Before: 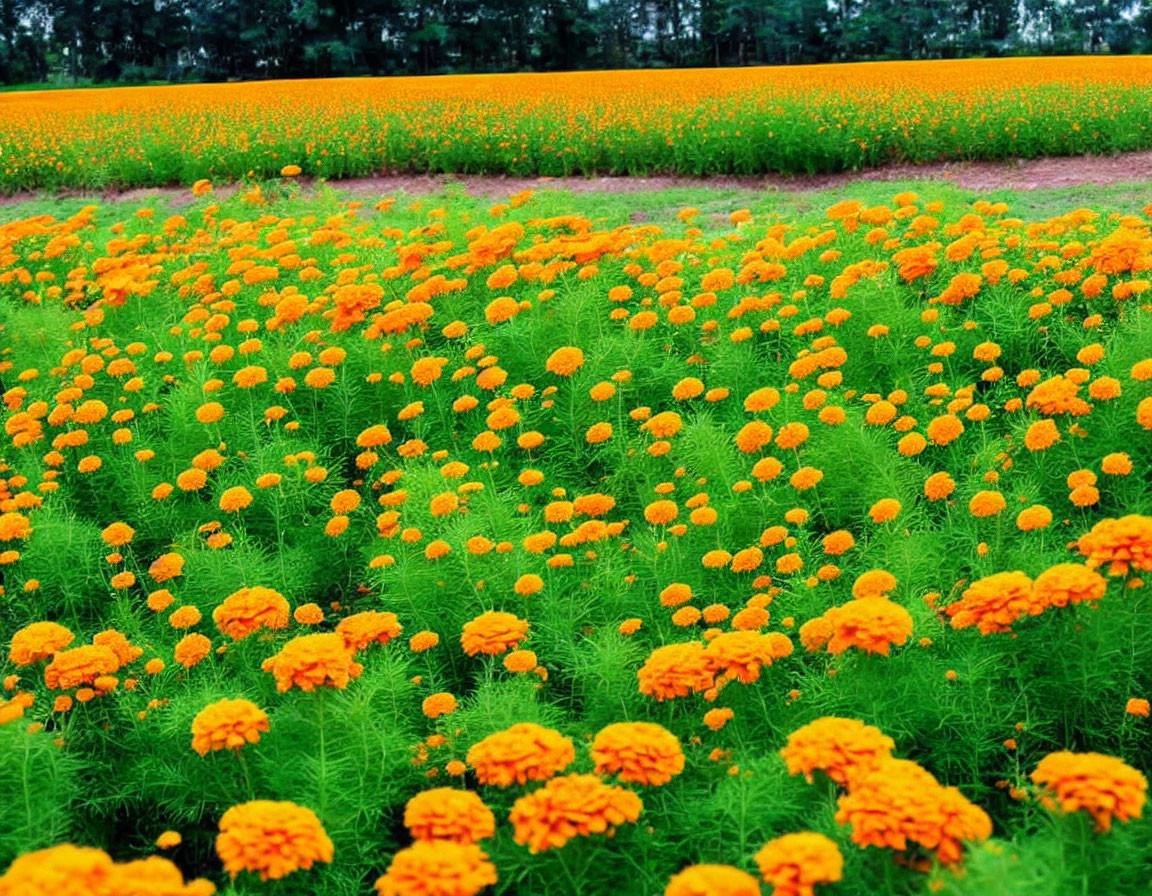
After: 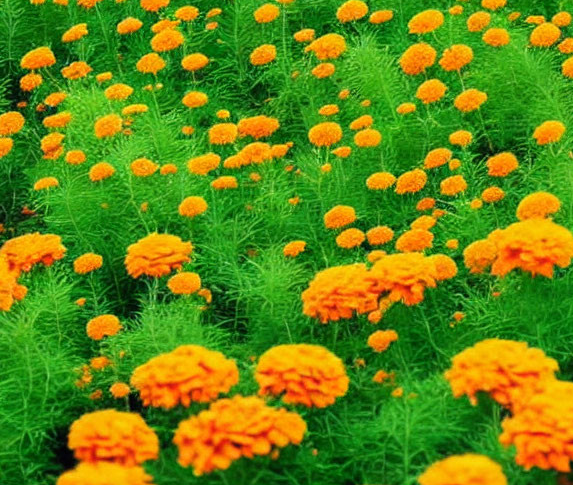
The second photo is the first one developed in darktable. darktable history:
crop: left 29.223%, top 42.287%, right 21.021%, bottom 3.473%
